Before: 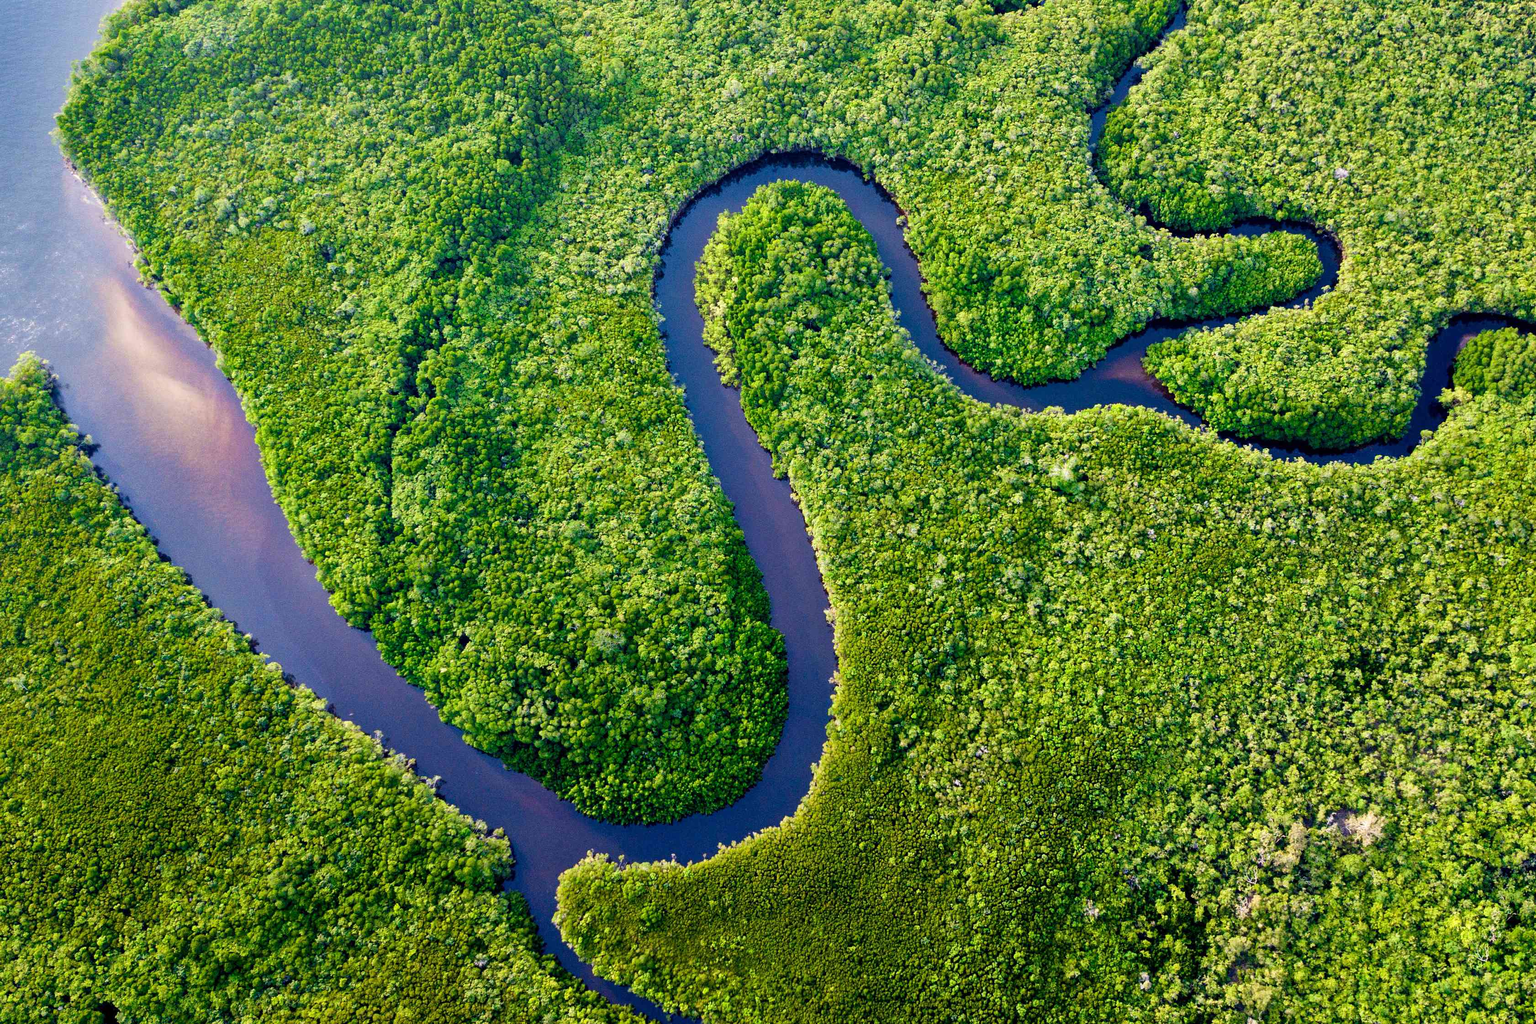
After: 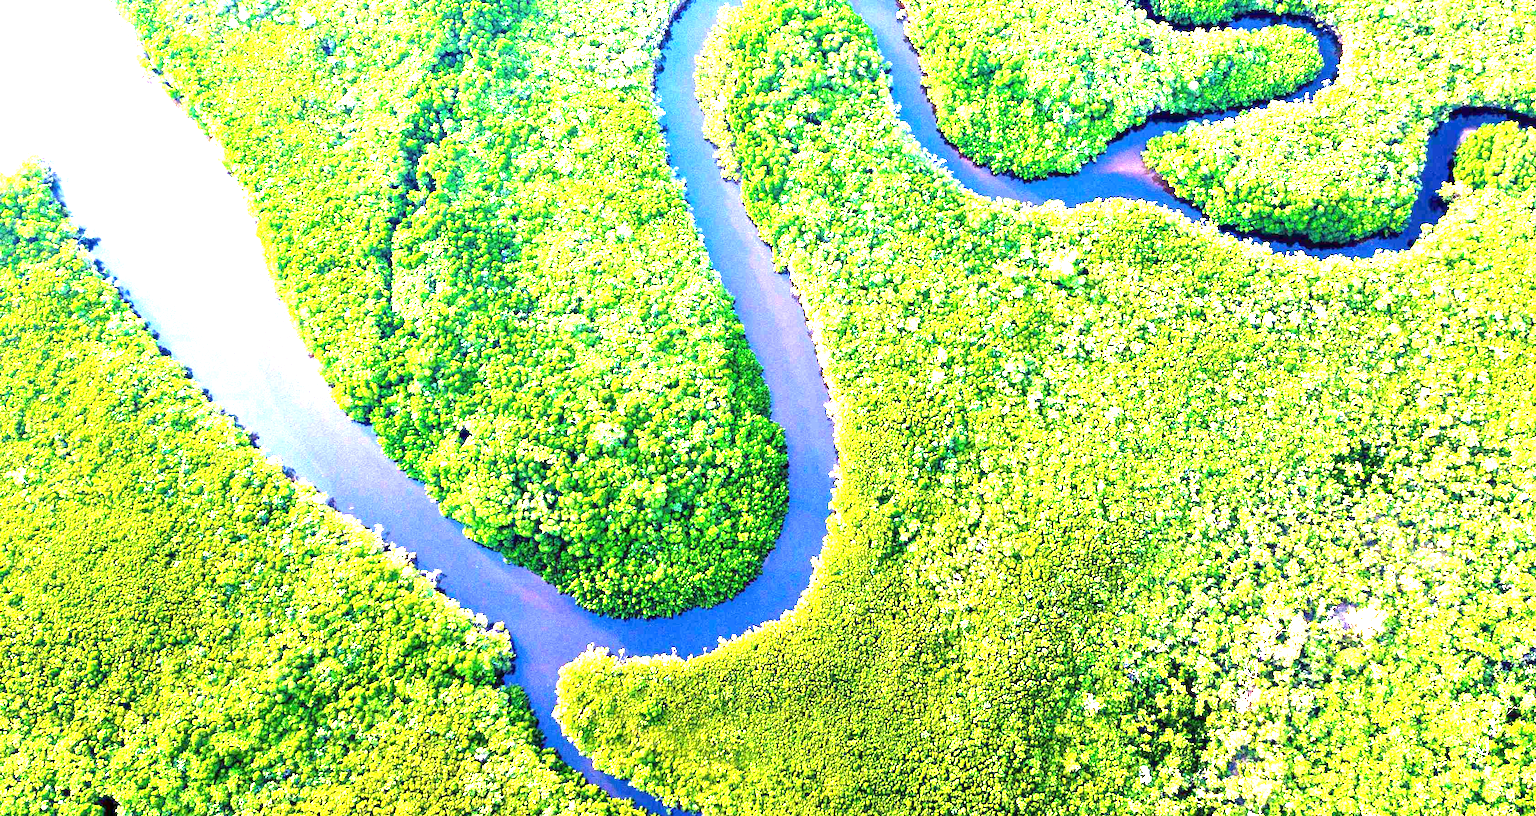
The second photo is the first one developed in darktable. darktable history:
crop and rotate: top 20.211%
exposure: exposure 2.924 EV, compensate highlight preservation false
